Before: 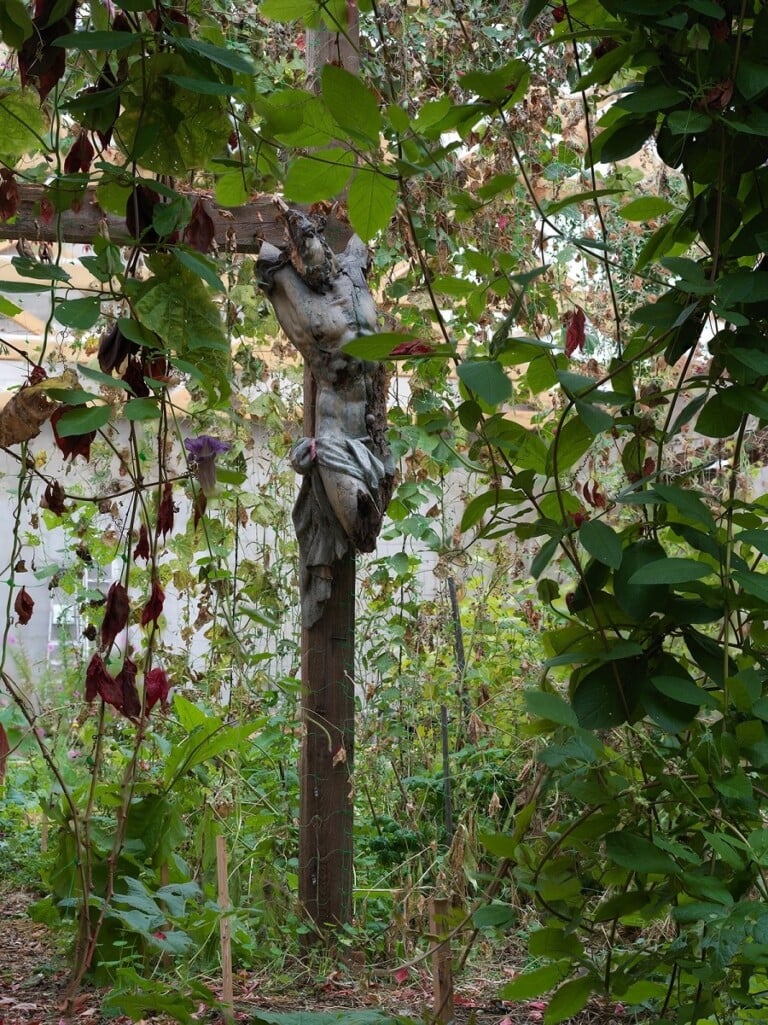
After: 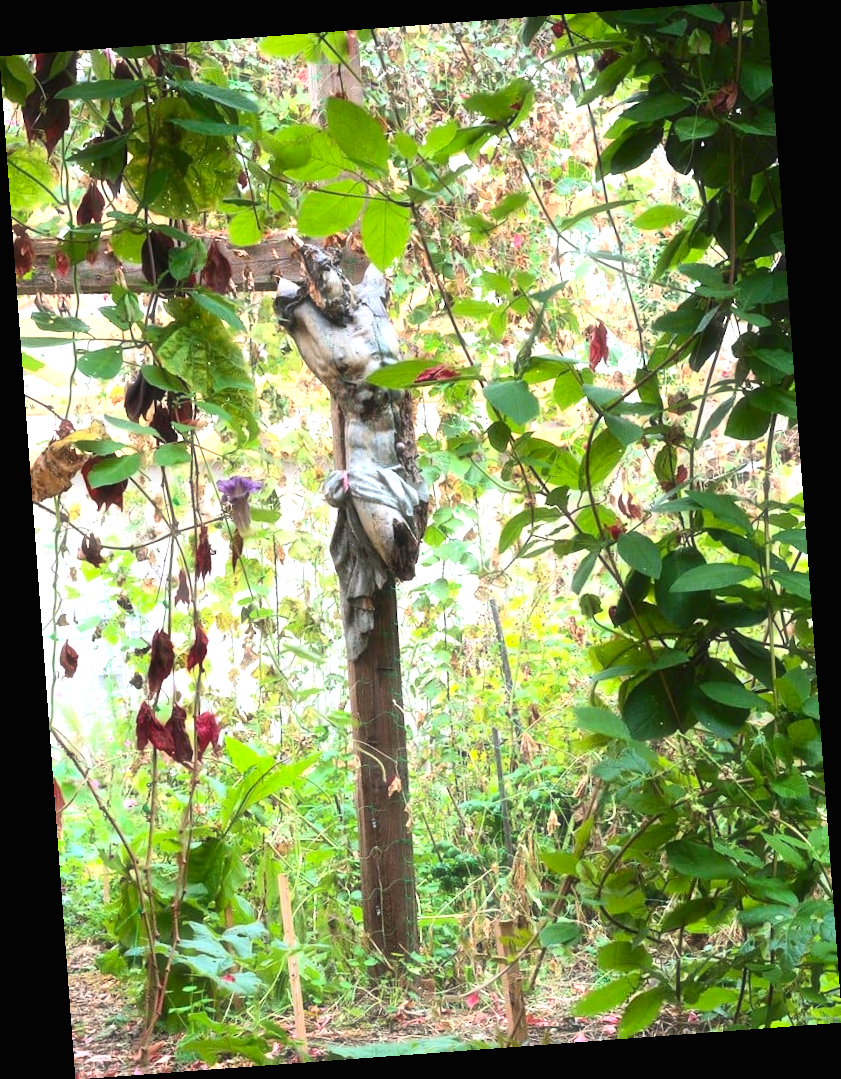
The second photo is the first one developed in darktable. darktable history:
haze removal: strength -0.1, adaptive false
base curve: curves: ch0 [(0, 0) (0.989, 0.992)], preserve colors none
contrast brightness saturation: contrast 0.23, brightness 0.1, saturation 0.29
exposure: black level correction 0, exposure 1.388 EV, compensate exposure bias true, compensate highlight preservation false
rotate and perspective: rotation -4.25°, automatic cropping off
white balance: emerald 1
